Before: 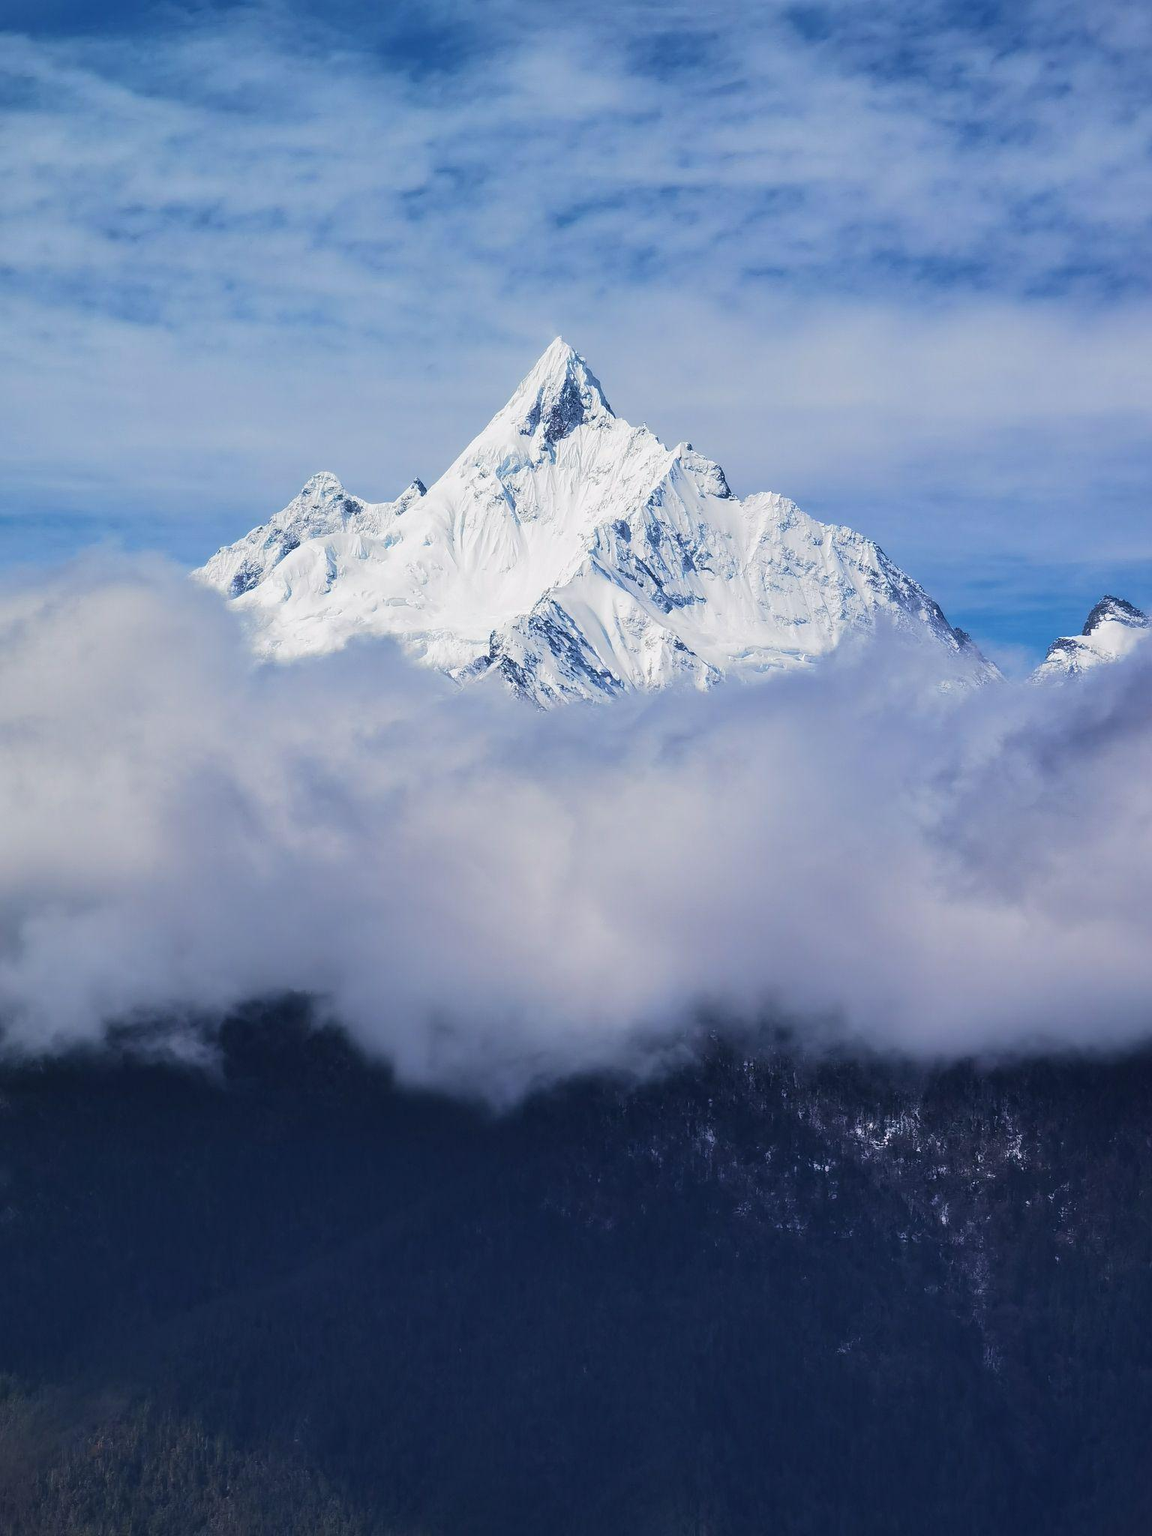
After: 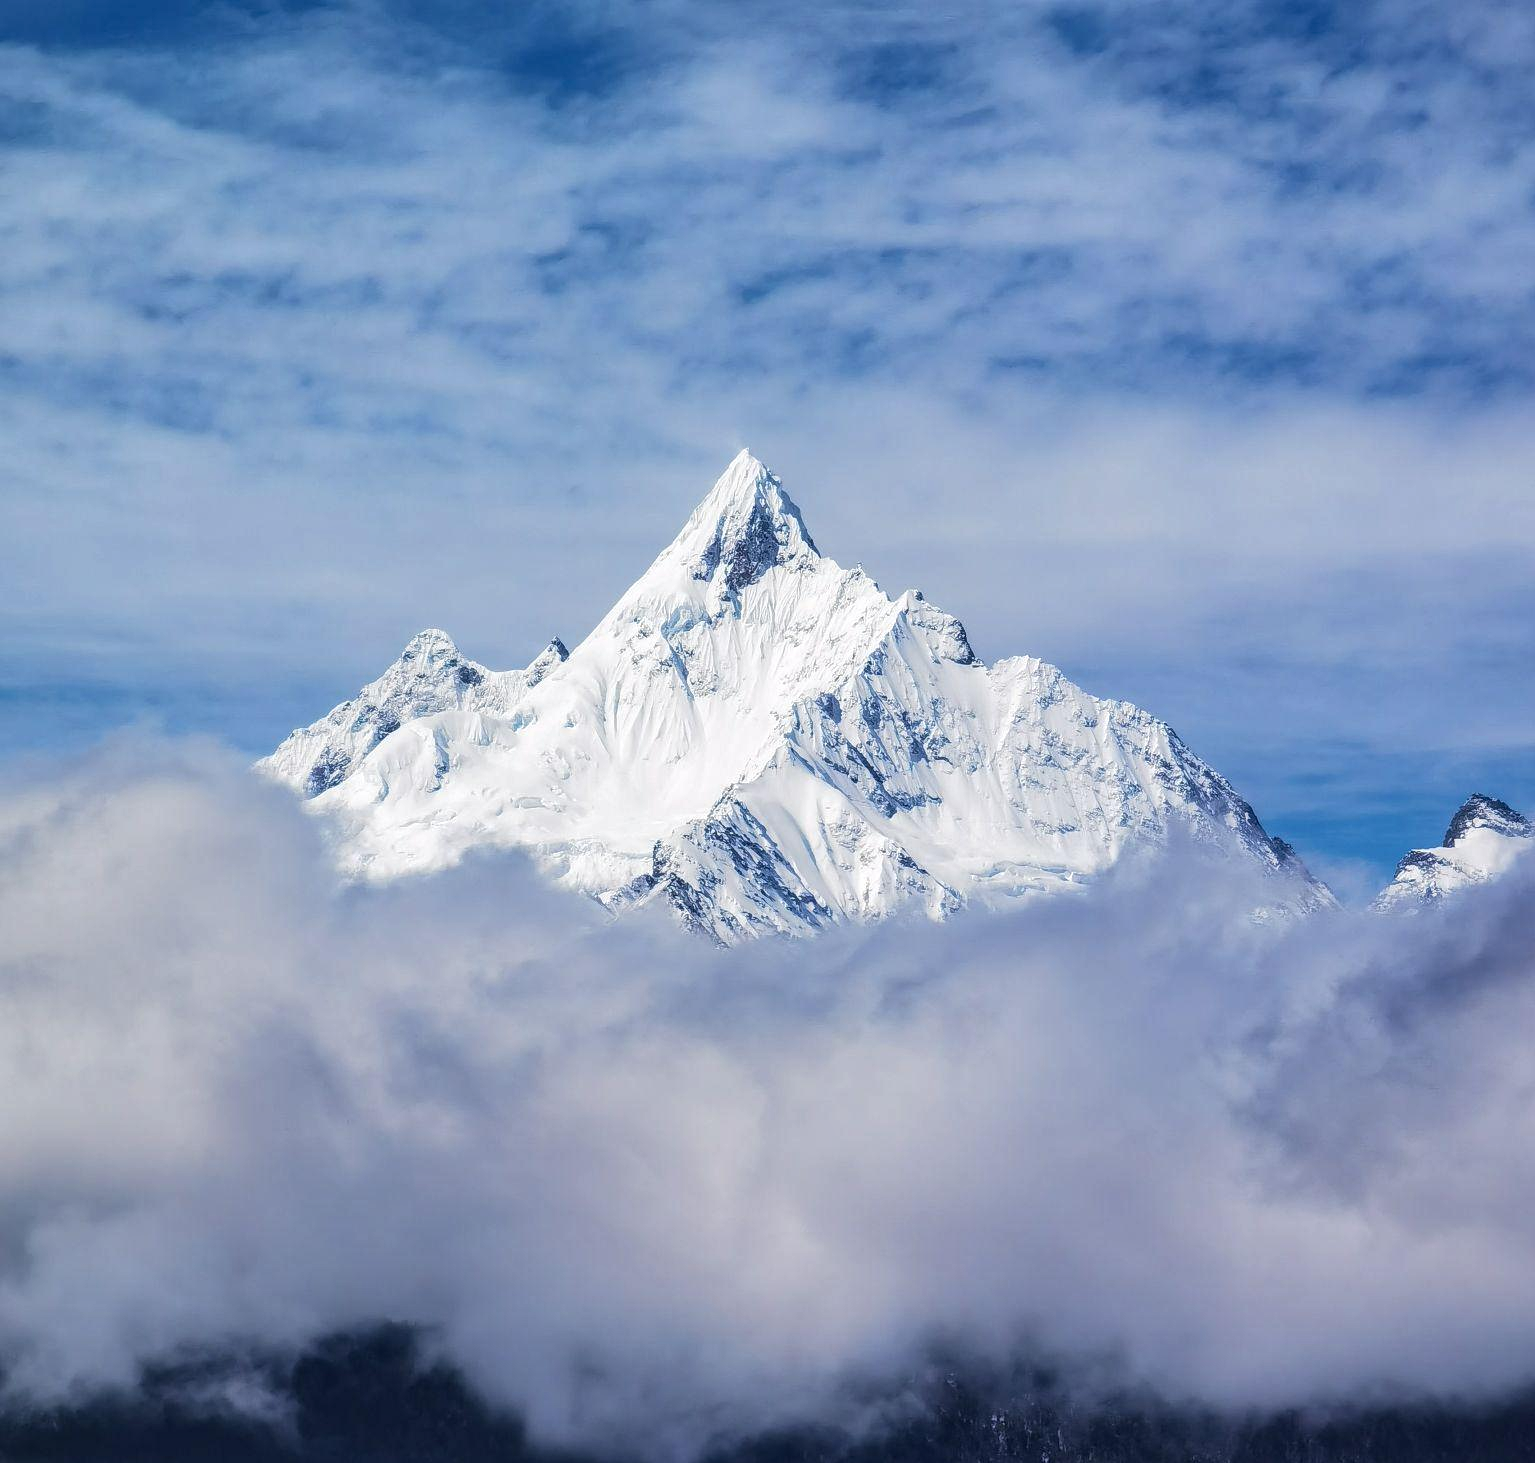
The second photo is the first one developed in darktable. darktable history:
crop: right 0%, bottom 28.53%
local contrast: detail 130%
